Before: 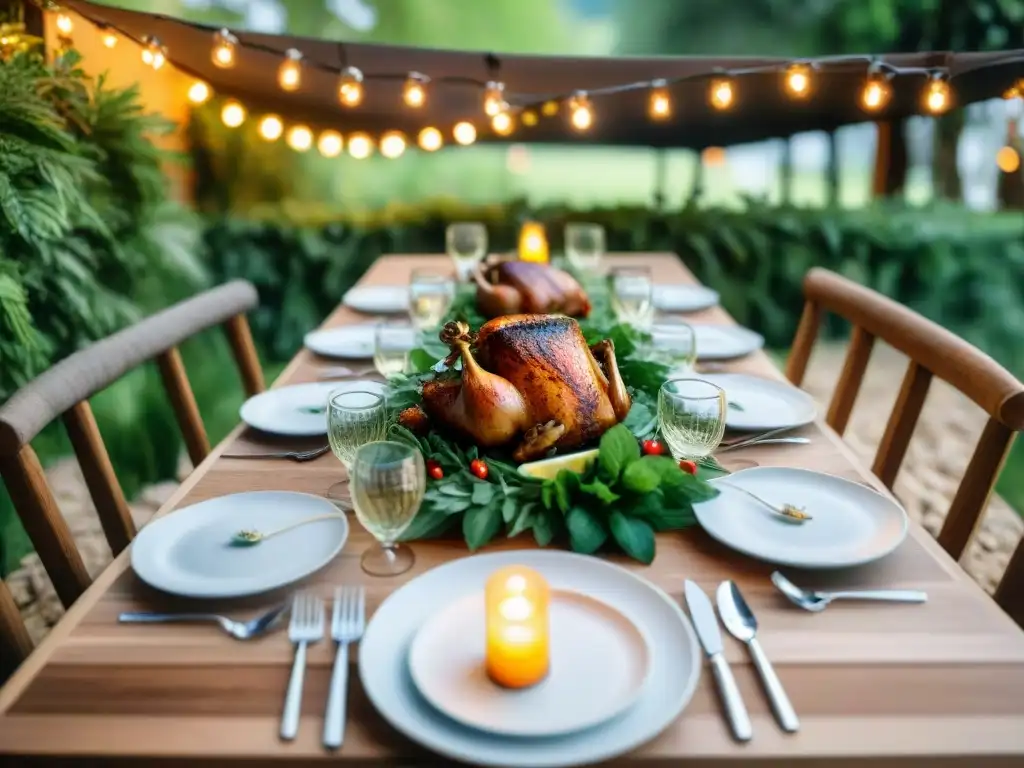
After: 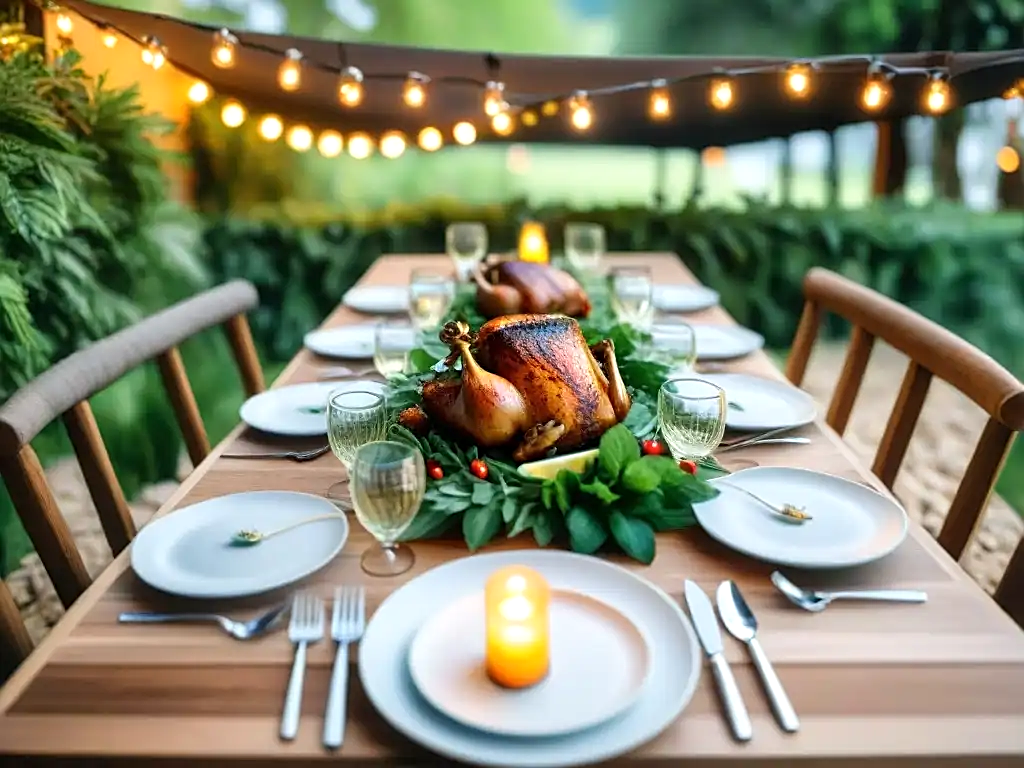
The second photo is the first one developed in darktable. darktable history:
exposure: exposure 0.188 EV, compensate highlight preservation false
sharpen: on, module defaults
